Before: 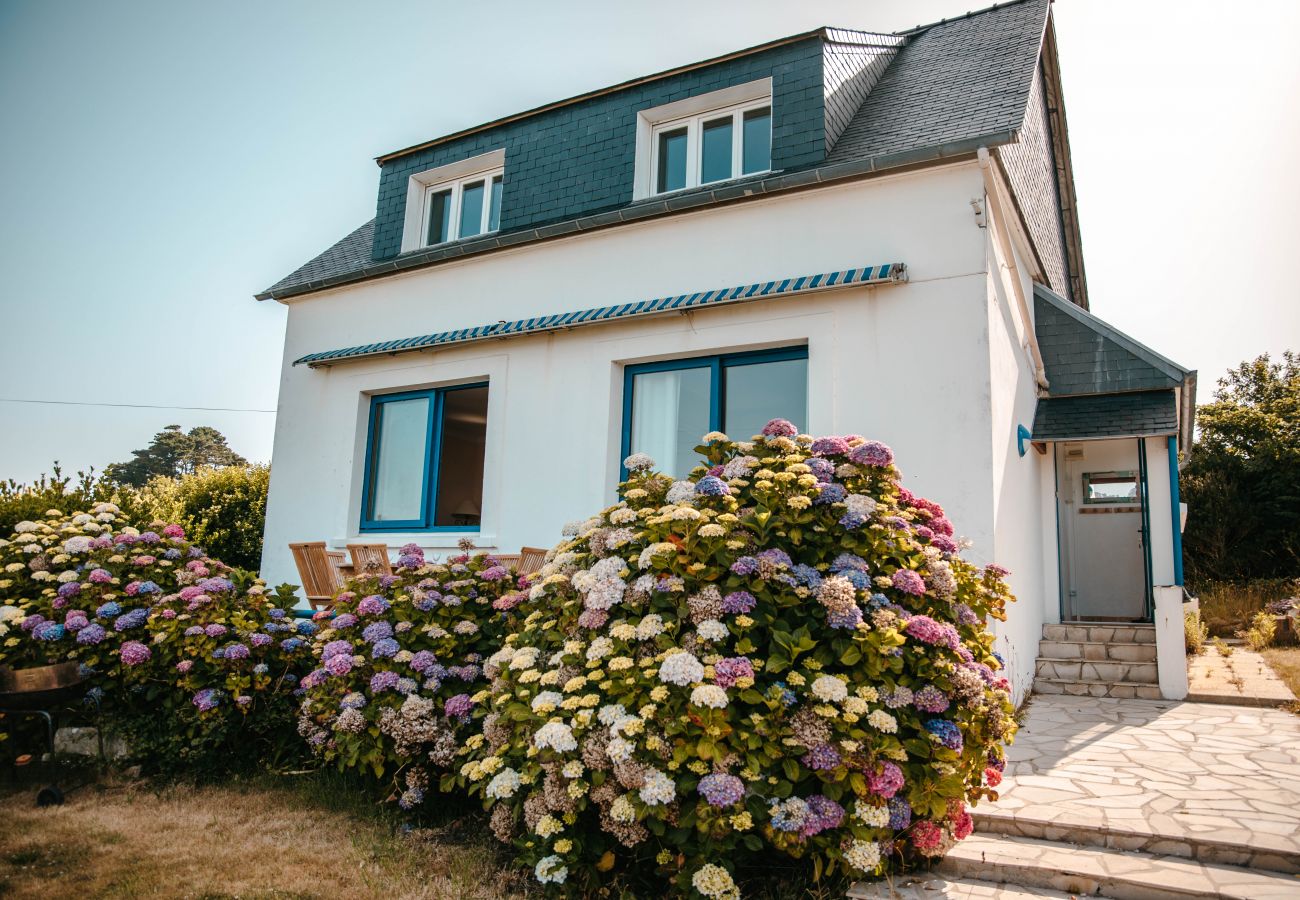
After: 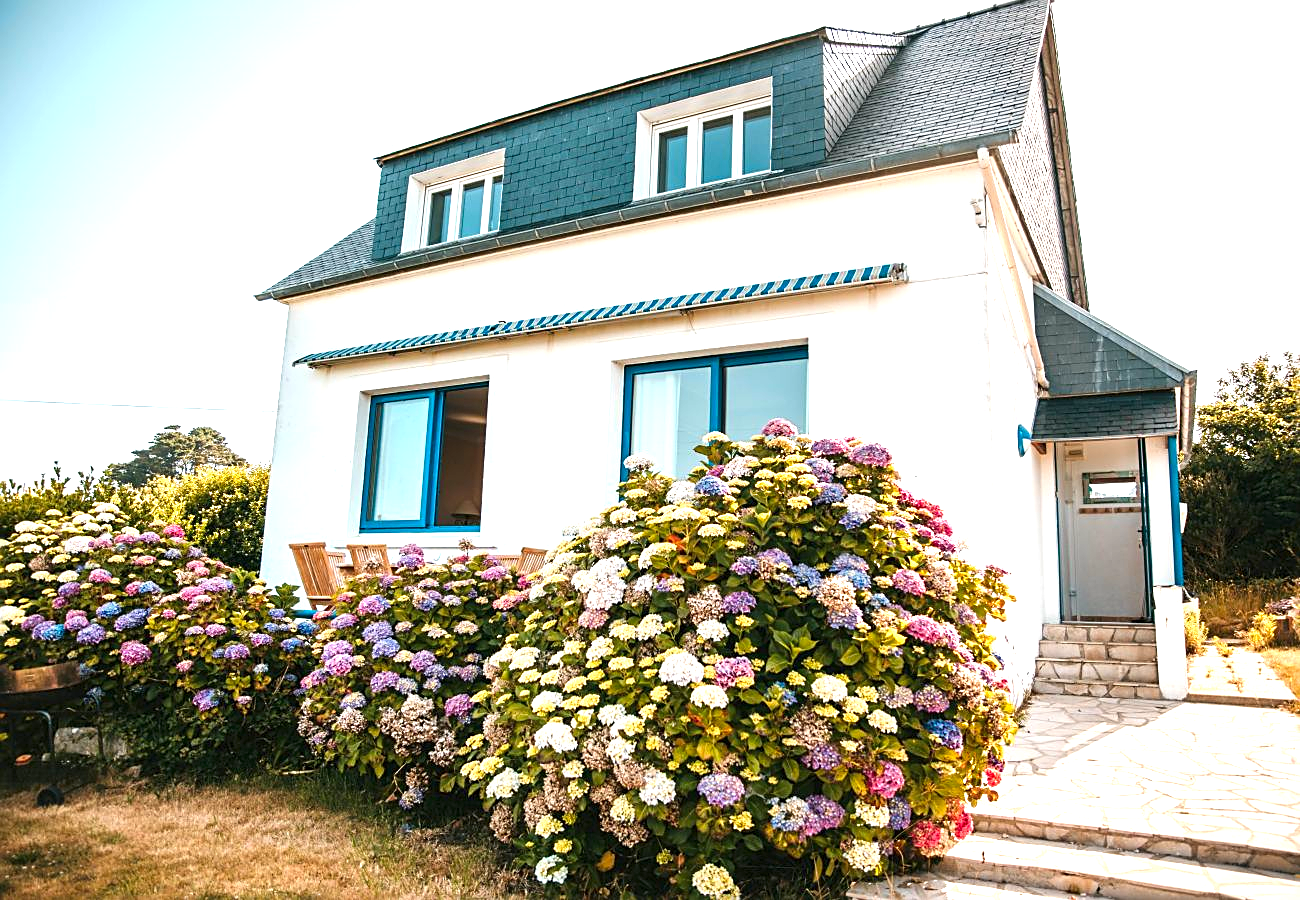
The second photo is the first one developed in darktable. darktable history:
exposure: black level correction 0, exposure 1.199 EV, compensate highlight preservation false
color correction: highlights b* -0.011, saturation 1.12
sharpen: on, module defaults
